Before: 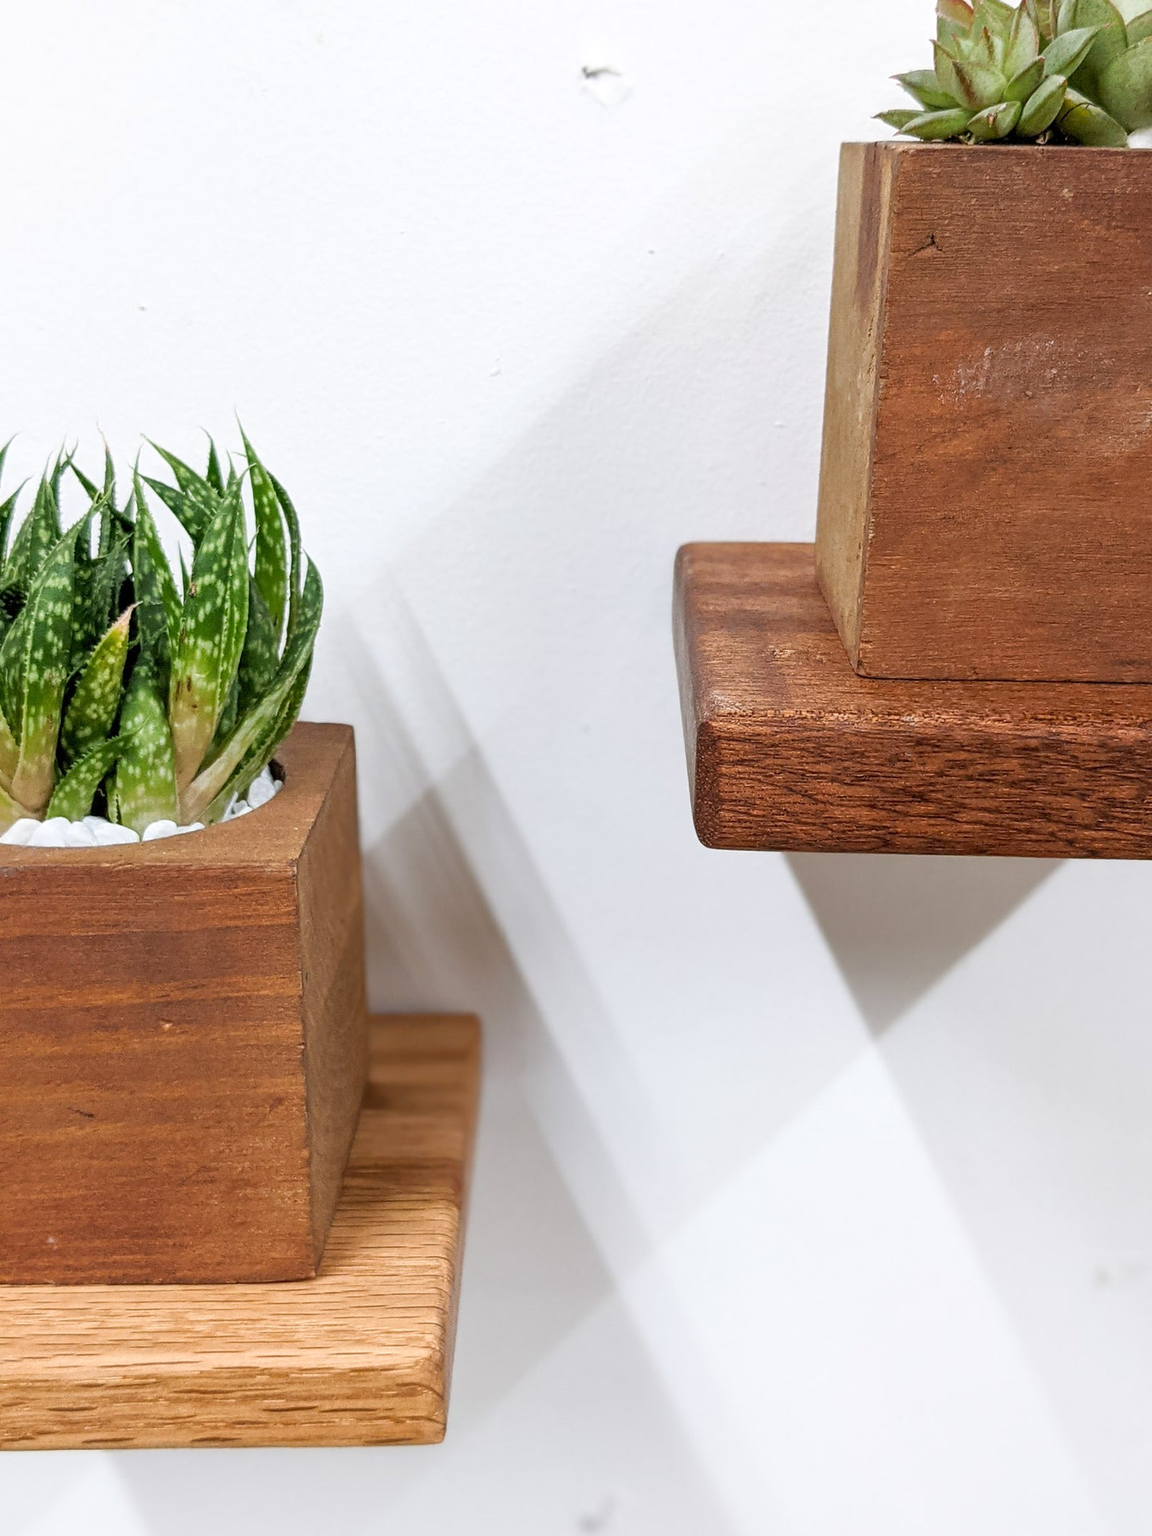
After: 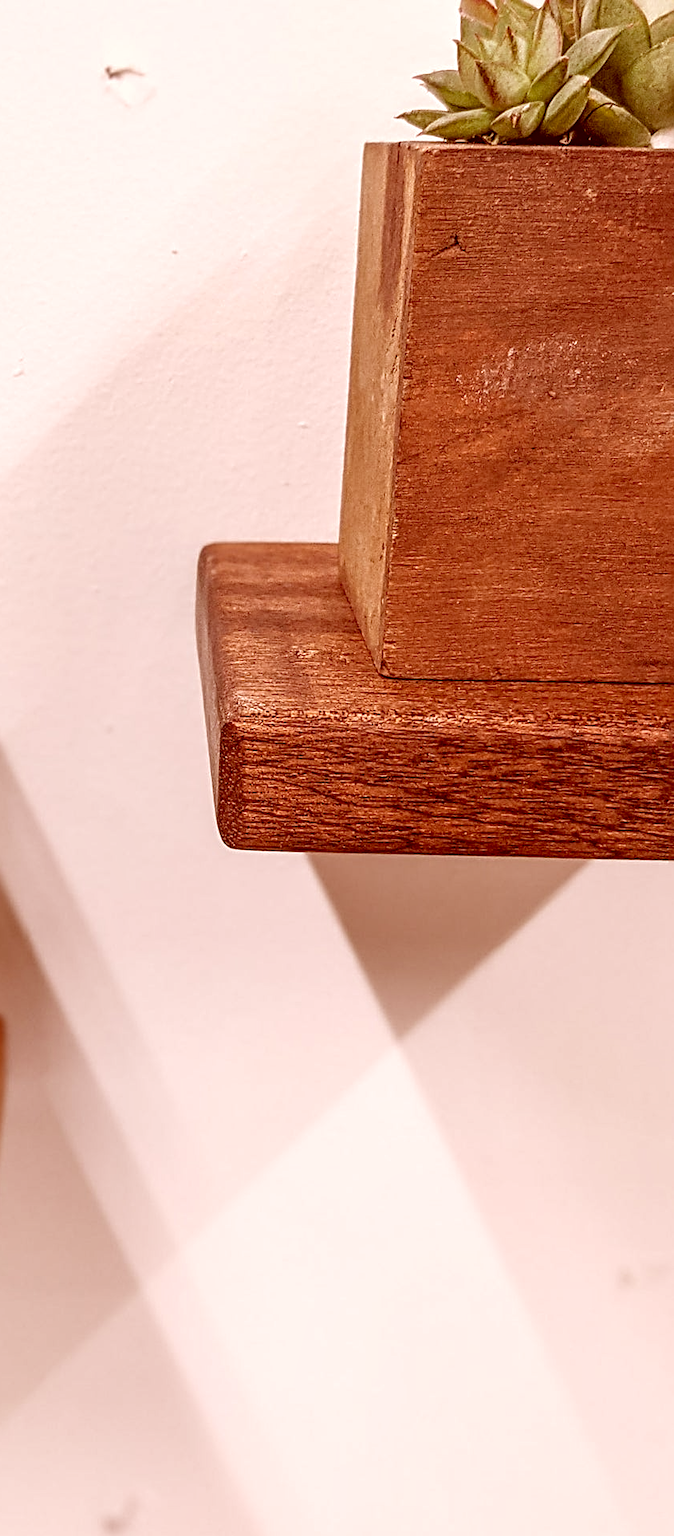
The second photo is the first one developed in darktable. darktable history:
sharpen: radius 3.119
color correction: highlights a* 9.03, highlights b* 8.71, shadows a* 40, shadows b* 40, saturation 0.8
local contrast: on, module defaults
crop: left 41.402%
